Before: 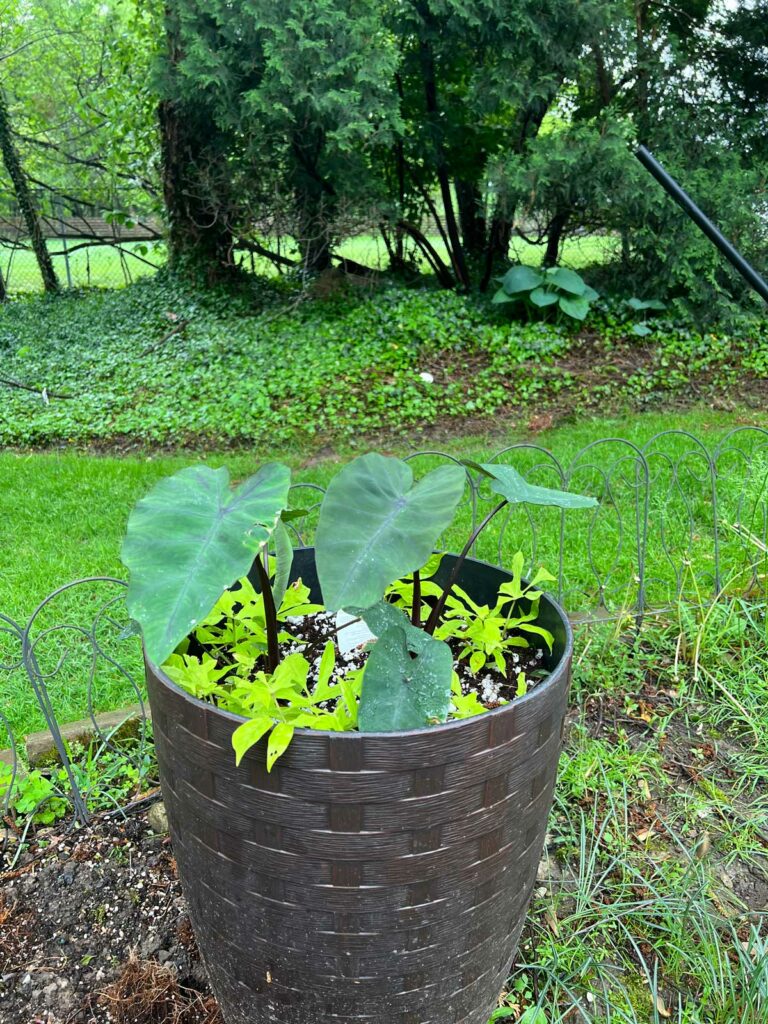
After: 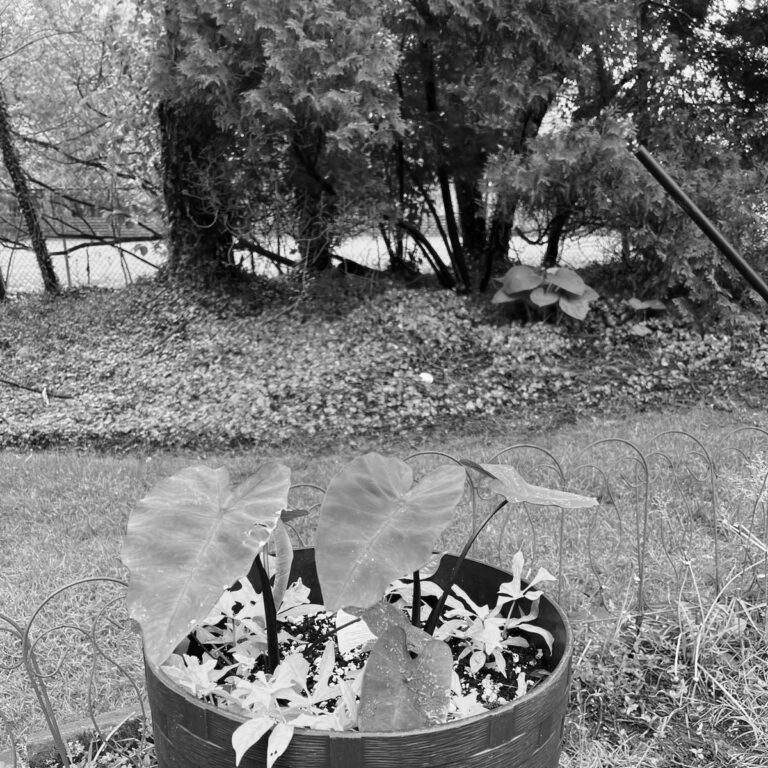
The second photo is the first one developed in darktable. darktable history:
monochrome: a -35.87, b 49.73, size 1.7
crop: bottom 24.988%
